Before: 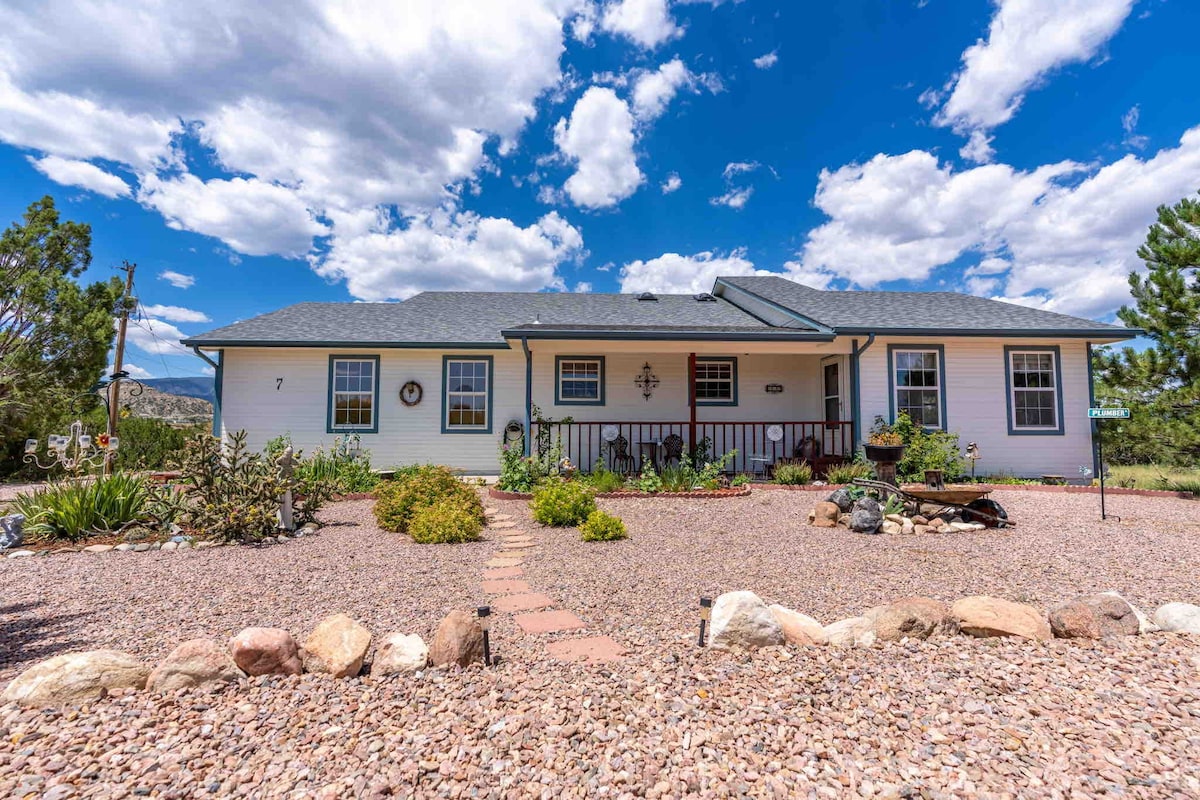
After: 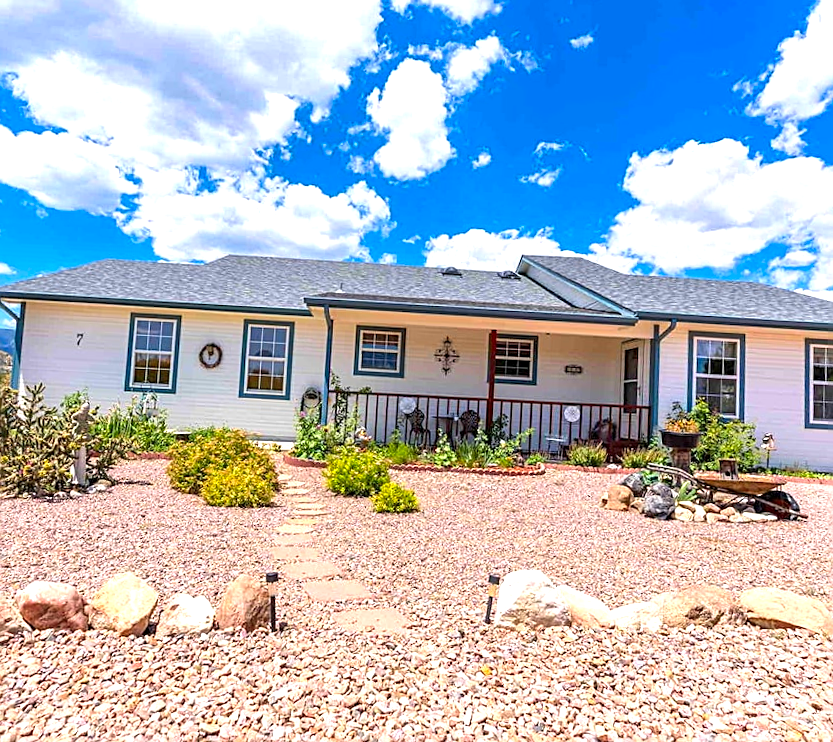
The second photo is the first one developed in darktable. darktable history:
crop and rotate: angle -2.95°, left 14.226%, top 0.044%, right 11.072%, bottom 0.053%
color correction: highlights b* 0.047, saturation 1.28
exposure: exposure 0.739 EV, compensate highlight preservation false
sharpen: on, module defaults
